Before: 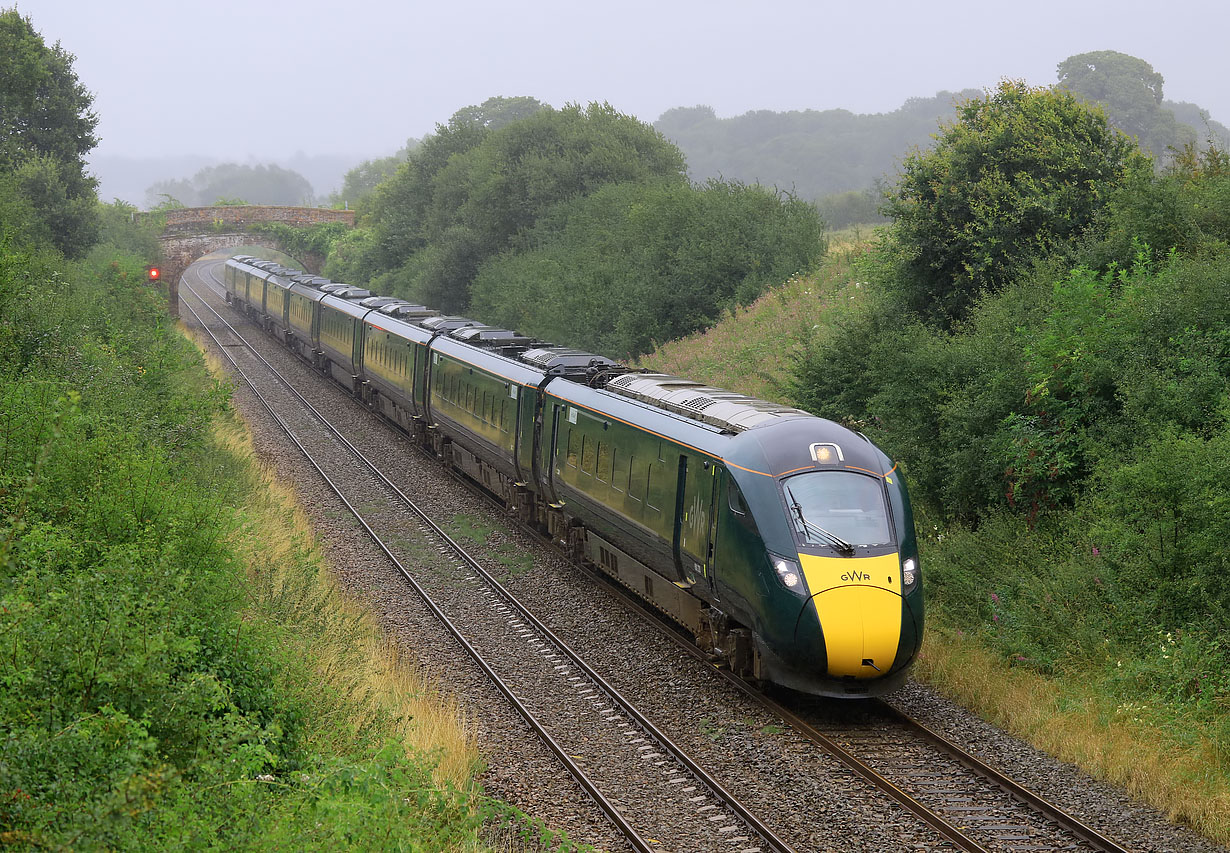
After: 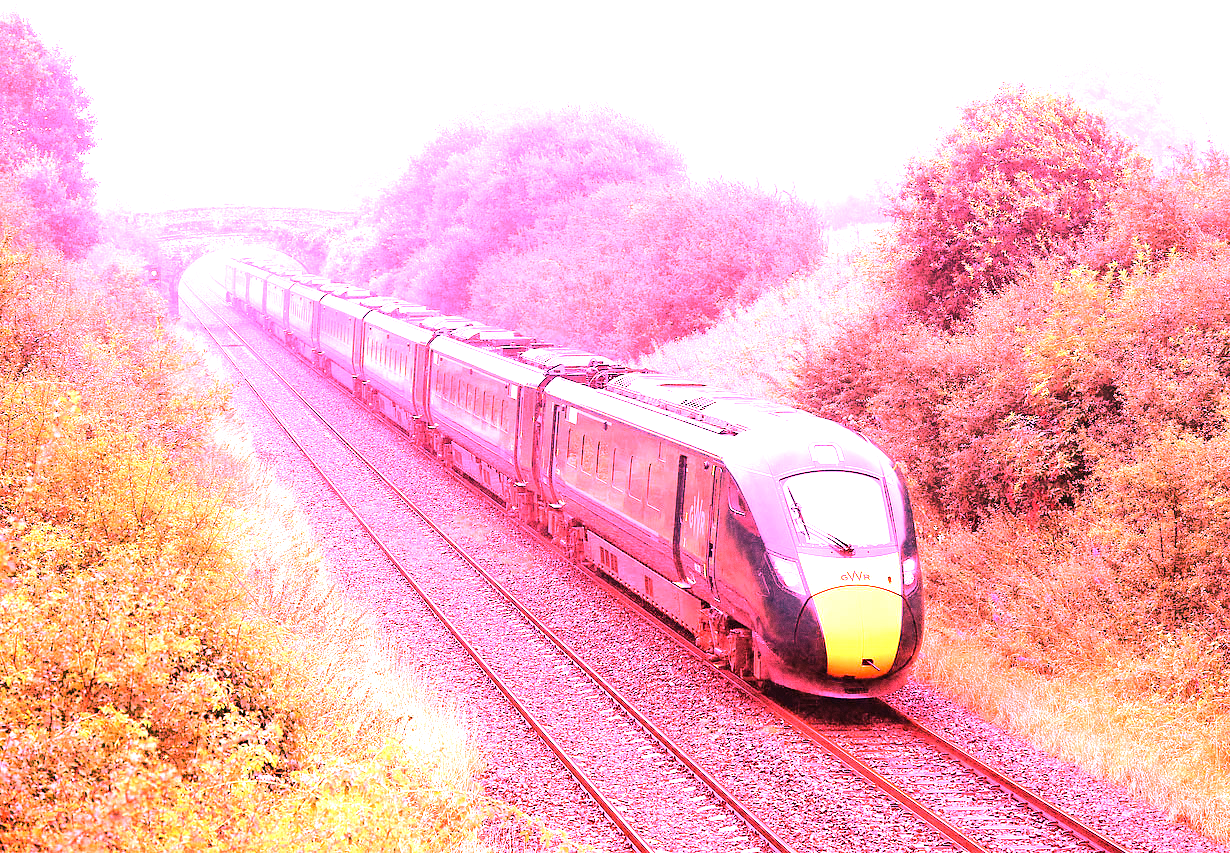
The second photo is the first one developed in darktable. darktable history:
exposure: black level correction 0, exposure 1.1 EV, compensate exposure bias true, compensate highlight preservation false
grain: coarseness 0.09 ISO
white balance: red 4.26, blue 1.802
tone equalizer: -8 EV -0.75 EV, -7 EV -0.7 EV, -6 EV -0.6 EV, -5 EV -0.4 EV, -3 EV 0.4 EV, -2 EV 0.6 EV, -1 EV 0.7 EV, +0 EV 0.75 EV, edges refinement/feathering 500, mask exposure compensation -1.57 EV, preserve details no
